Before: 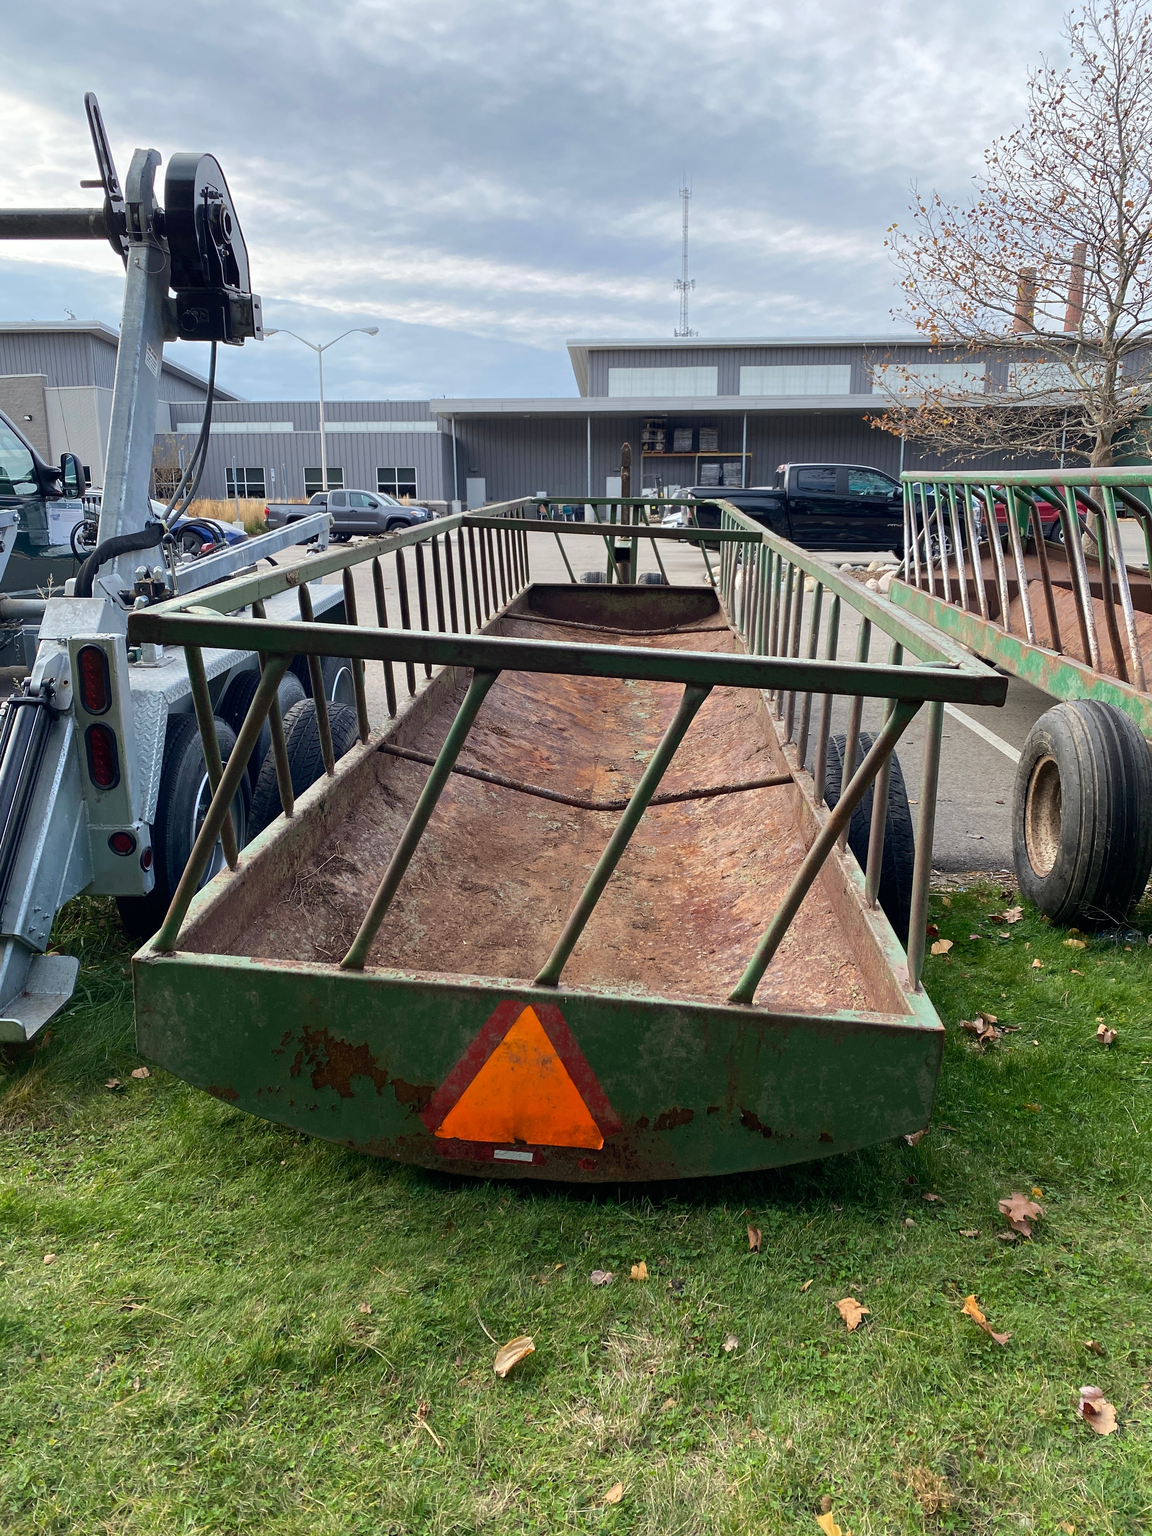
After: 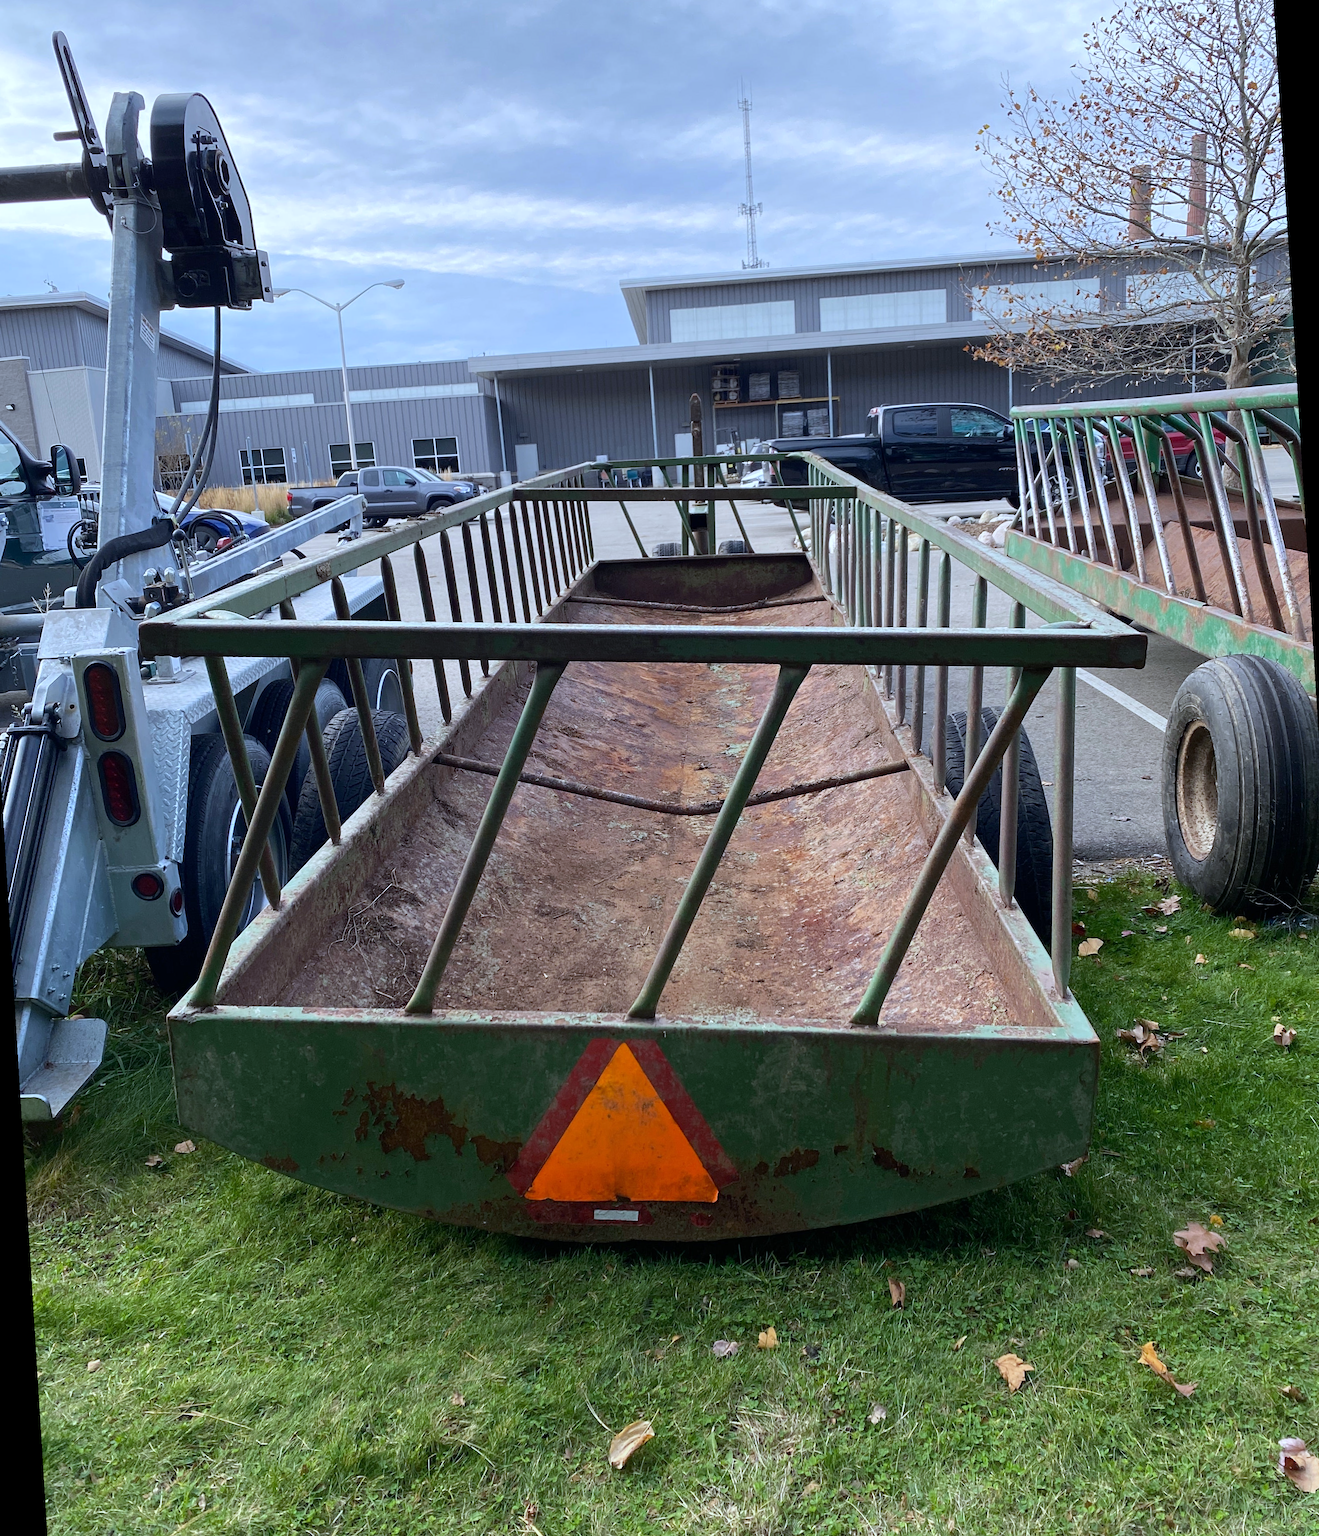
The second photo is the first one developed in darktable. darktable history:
white balance: red 0.926, green 1.003, blue 1.133
rotate and perspective: rotation -3.52°, crop left 0.036, crop right 0.964, crop top 0.081, crop bottom 0.919
